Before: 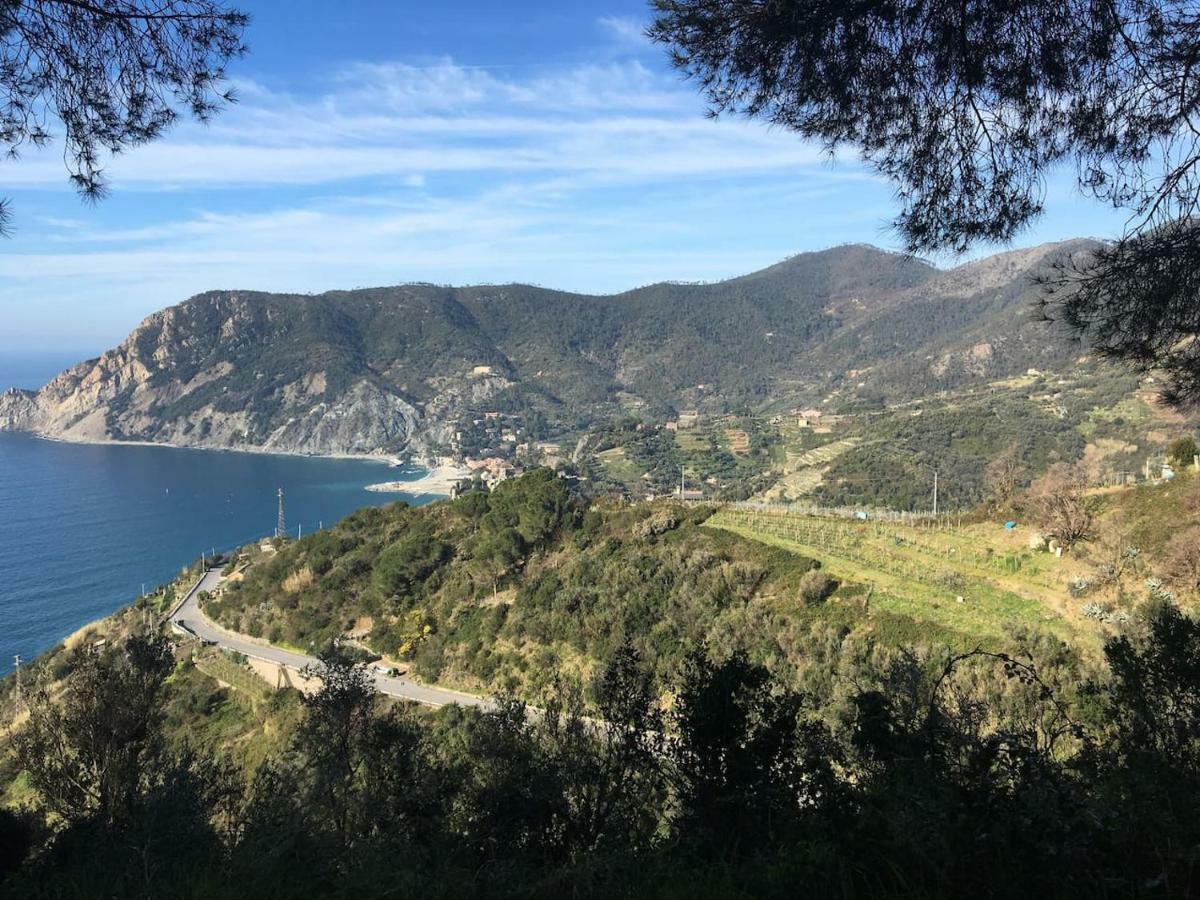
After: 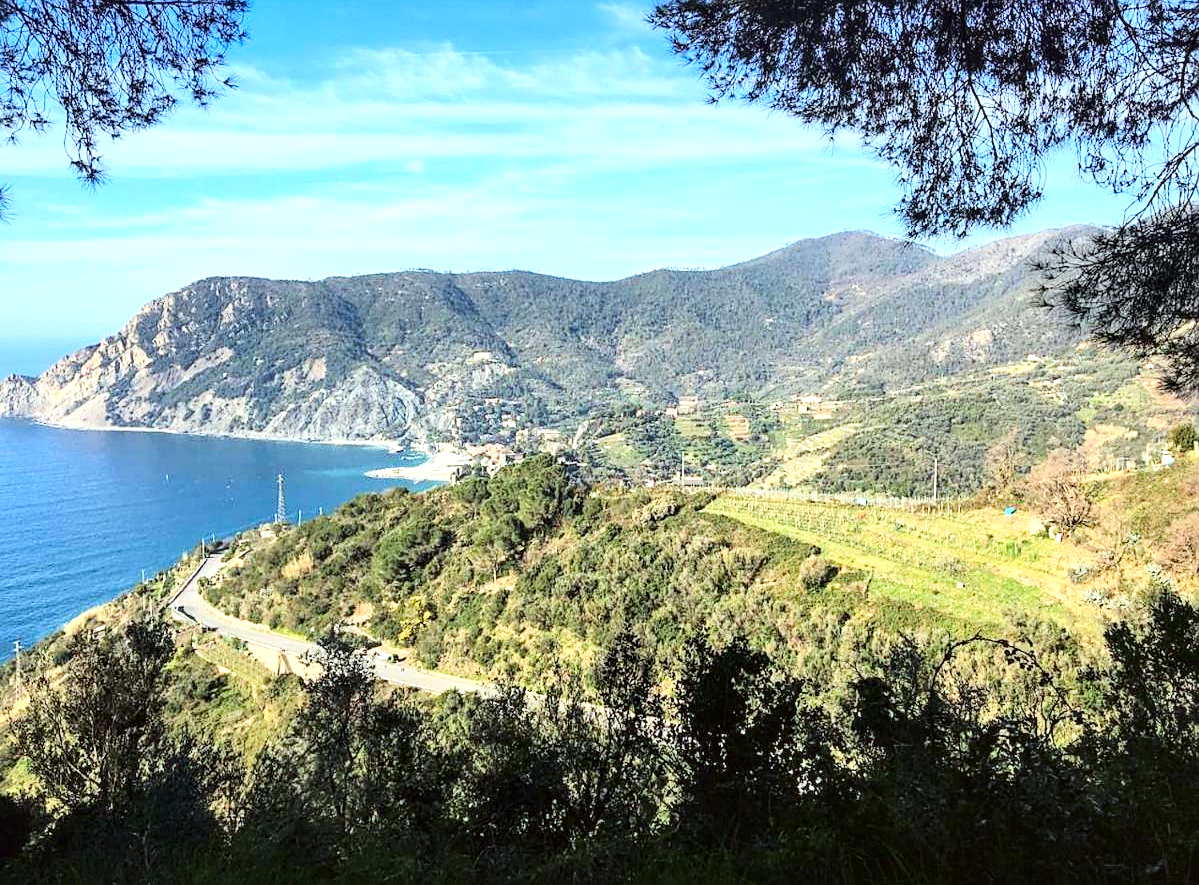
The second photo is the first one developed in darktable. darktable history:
exposure: black level correction 0.001, exposure 1.311 EV, compensate highlight preservation false
local contrast: detail 130%
sharpen: on, module defaults
crop: top 1.56%, right 0.068%
base curve: curves: ch0 [(0, 0) (0.032, 0.025) (0.121, 0.166) (0.206, 0.329) (0.605, 0.79) (1, 1)]
color correction: highlights a* -2.78, highlights b* -2.35, shadows a* 2.29, shadows b* 2.96
shadows and highlights: radius 121.75, shadows 21.3, white point adjustment -9.69, highlights -14.63, soften with gaussian
contrast brightness saturation: contrast 0.033, brightness -0.038
